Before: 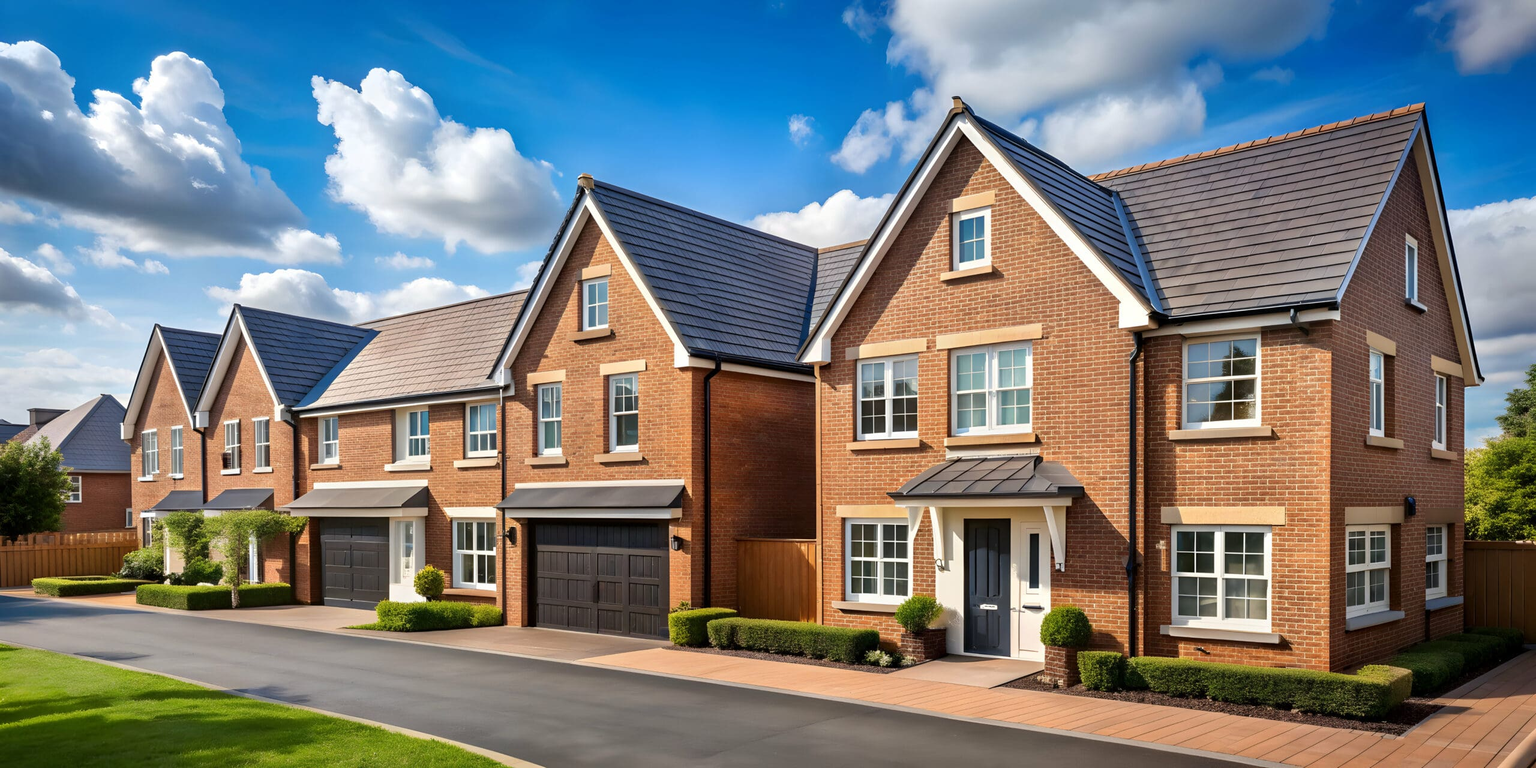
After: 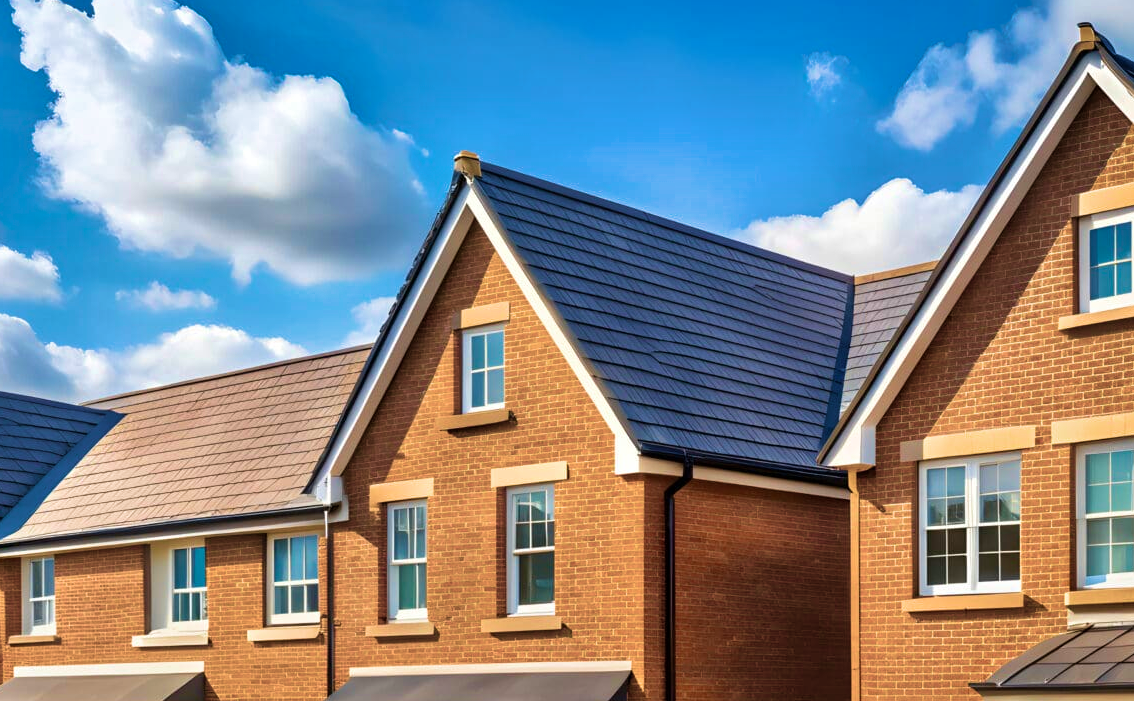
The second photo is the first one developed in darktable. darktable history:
crop: left 19.922%, top 10.855%, right 35.76%, bottom 34.368%
velvia: strength 73.68%
shadows and highlights: shadows 60.38, soften with gaussian
